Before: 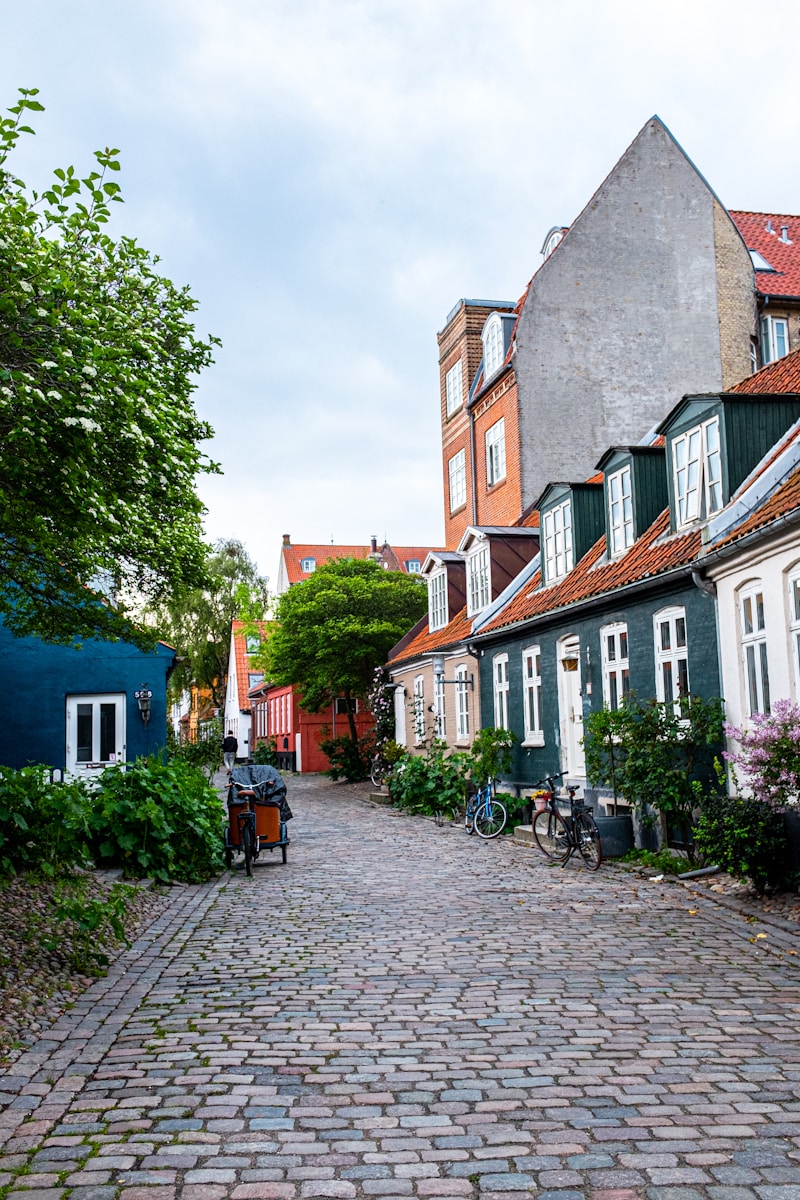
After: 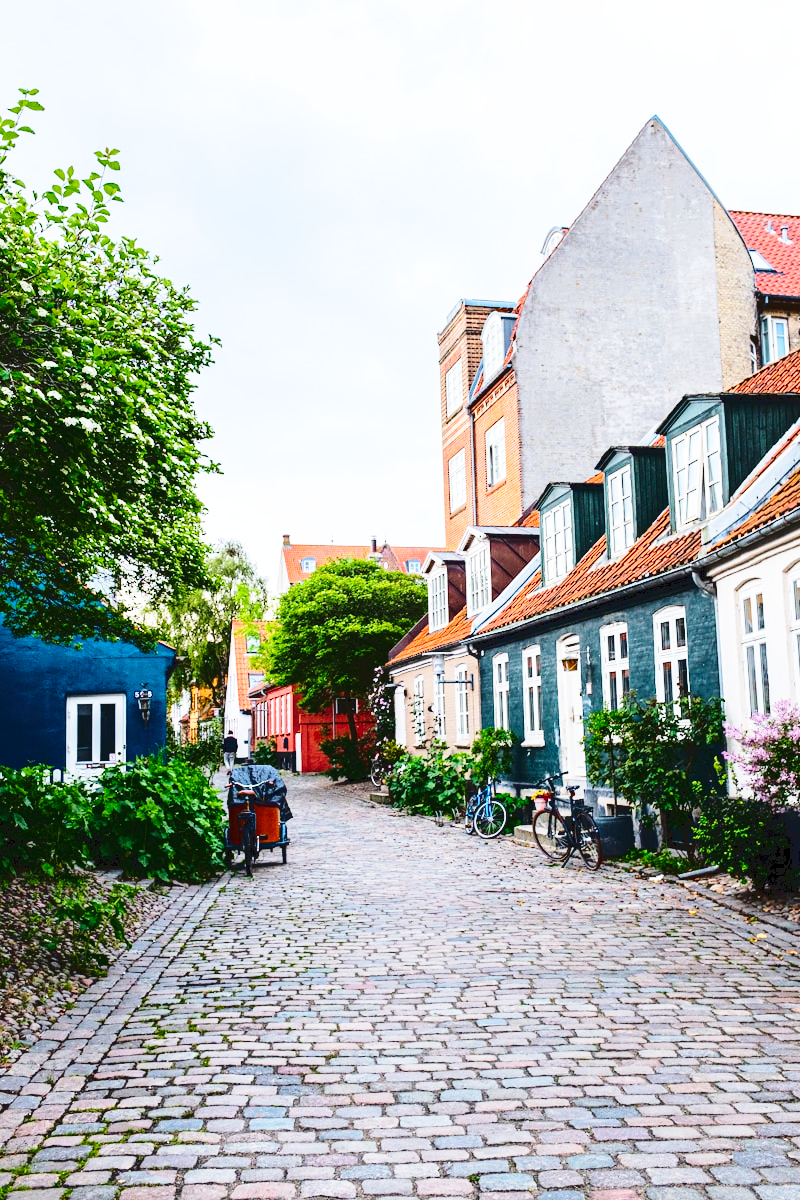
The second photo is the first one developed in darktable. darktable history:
tone curve: curves: ch0 [(0, 0) (0.003, 0.077) (0.011, 0.078) (0.025, 0.078) (0.044, 0.08) (0.069, 0.088) (0.1, 0.102) (0.136, 0.12) (0.177, 0.148) (0.224, 0.191) (0.277, 0.261) (0.335, 0.335) (0.399, 0.419) (0.468, 0.522) (0.543, 0.611) (0.623, 0.702) (0.709, 0.779) (0.801, 0.855) (0.898, 0.918) (1, 1)], color space Lab, linked channels, preserve colors none
base curve: curves: ch0 [(0, 0) (0.028, 0.03) (0.121, 0.232) (0.46, 0.748) (0.859, 0.968) (1, 1)], preserve colors none
